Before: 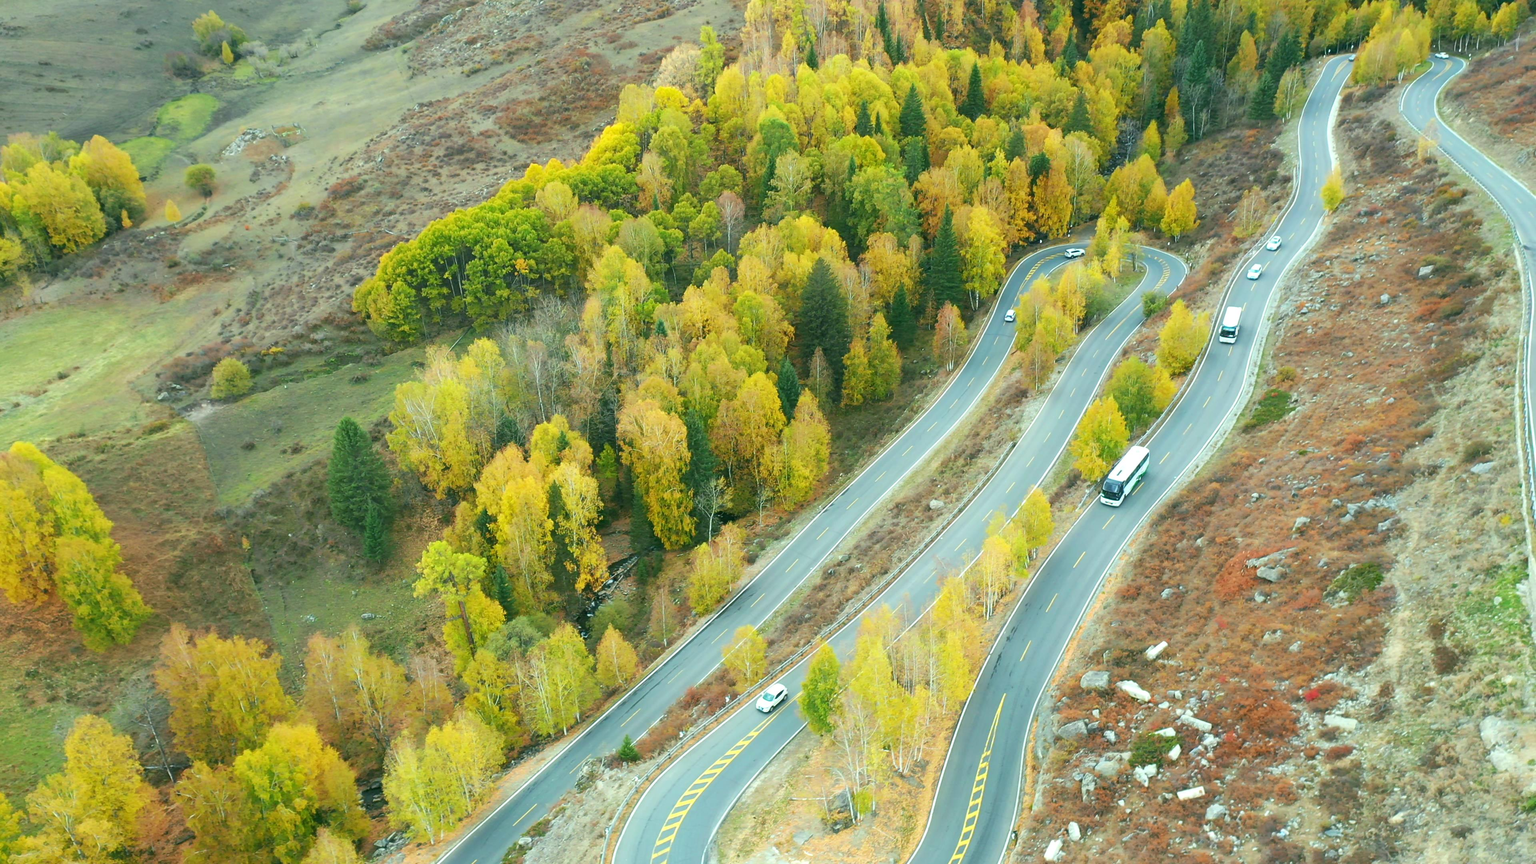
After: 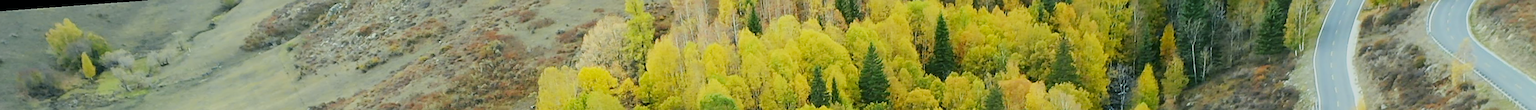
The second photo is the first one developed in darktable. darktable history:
rotate and perspective: rotation -4.25°, automatic cropping off
filmic rgb: black relative exposure -7.65 EV, white relative exposure 4.56 EV, hardness 3.61
crop and rotate: left 9.644%, top 9.491%, right 6.021%, bottom 80.509%
sharpen: on, module defaults
tone curve: curves: ch0 [(0, 0) (0.227, 0.17) (0.766, 0.774) (1, 1)]; ch1 [(0, 0) (0.114, 0.127) (0.437, 0.452) (0.498, 0.495) (0.579, 0.576) (1, 1)]; ch2 [(0, 0) (0.233, 0.259) (0.493, 0.492) (0.568, 0.579) (1, 1)], color space Lab, independent channels, preserve colors none
